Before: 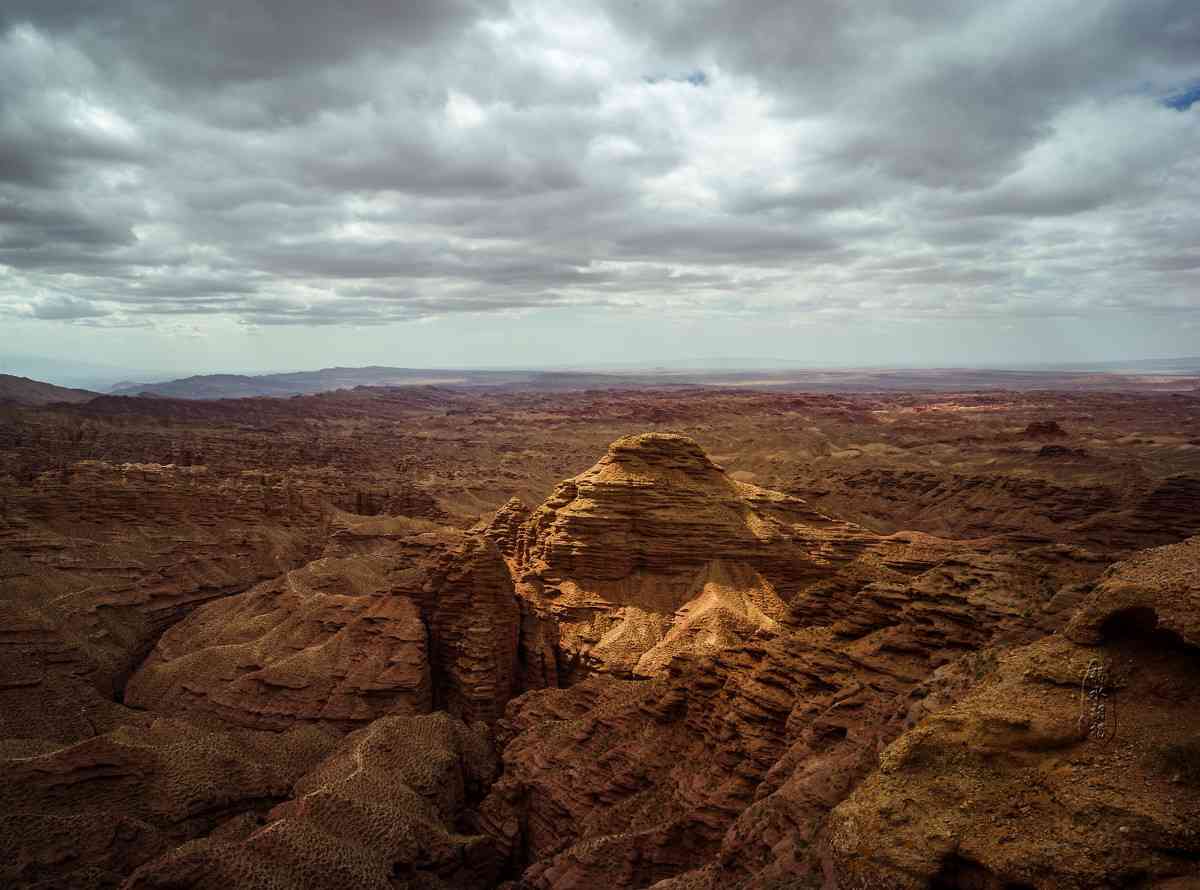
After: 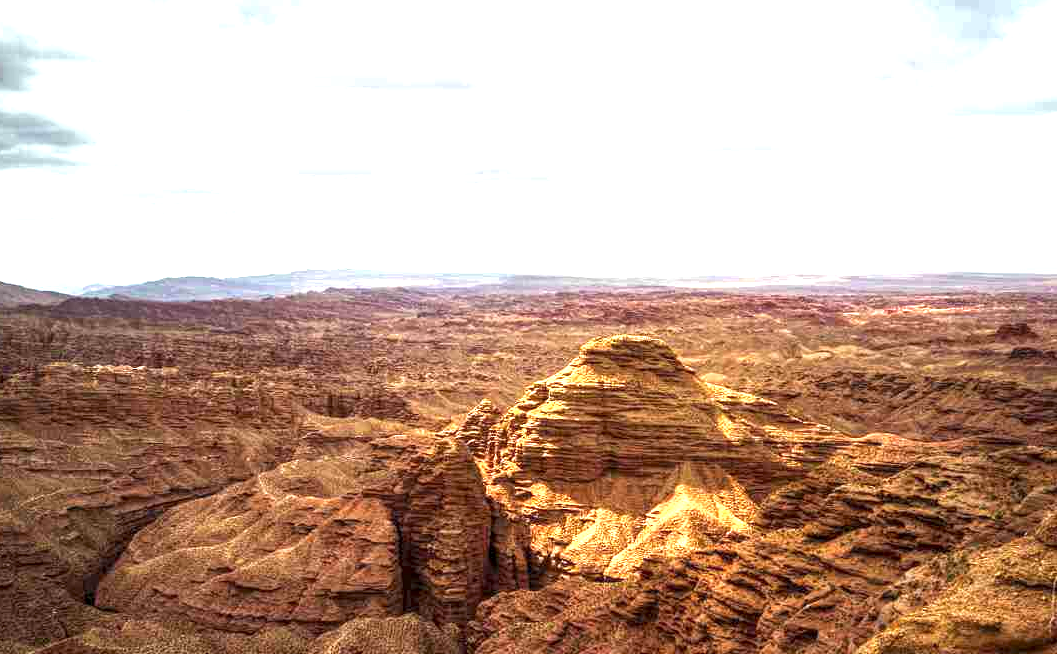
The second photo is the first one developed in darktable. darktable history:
crop and rotate: left 2.479%, top 11.015%, right 9.434%, bottom 15.43%
local contrast: highlights 99%, shadows 90%, detail 160%, midtone range 0.2
exposure: black level correction 0, exposure 1.744 EV, compensate exposure bias true, compensate highlight preservation false
